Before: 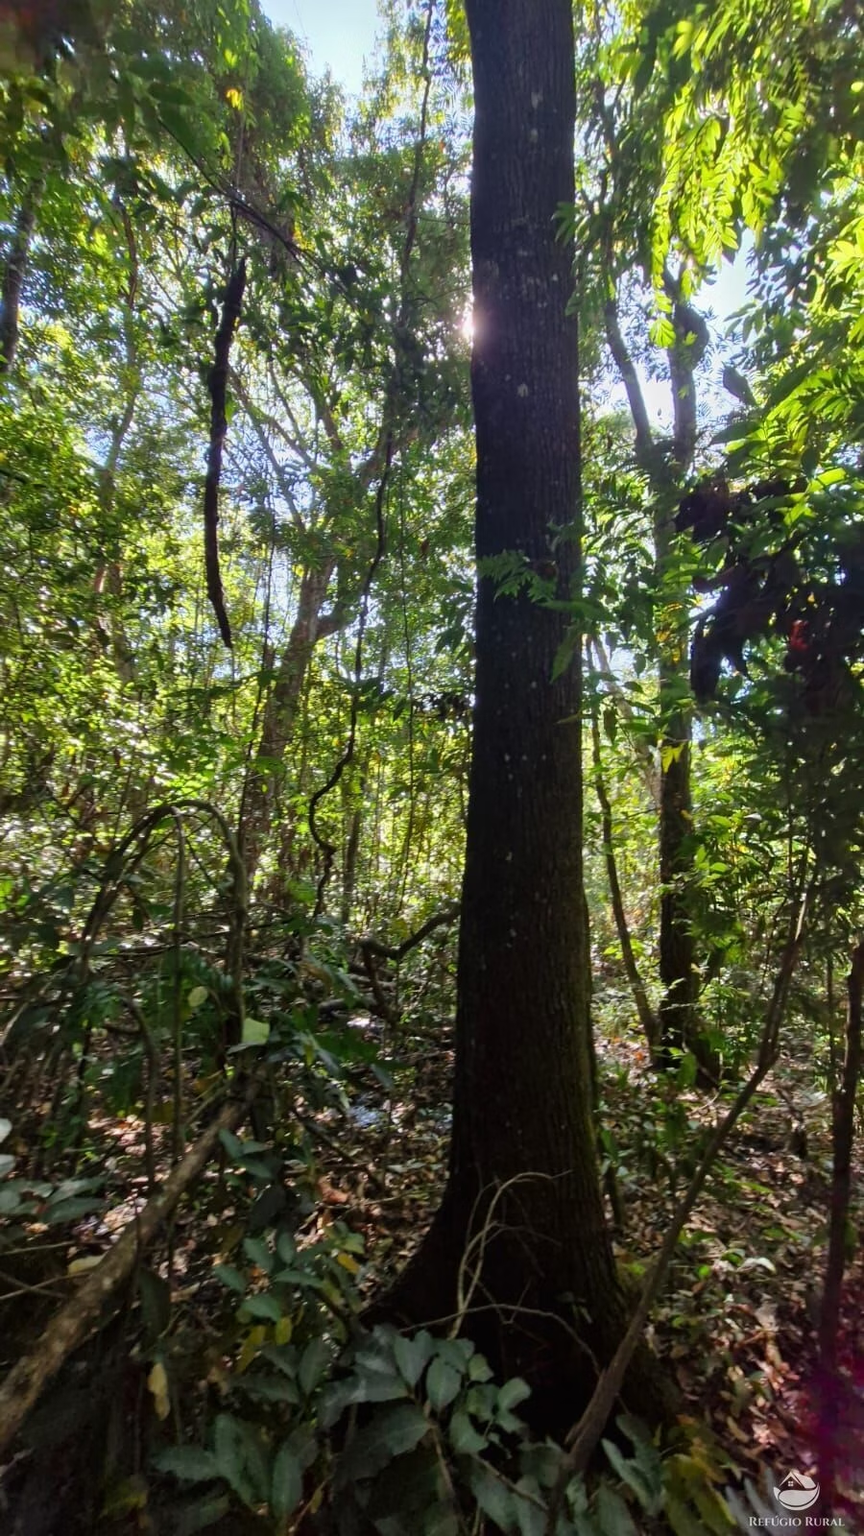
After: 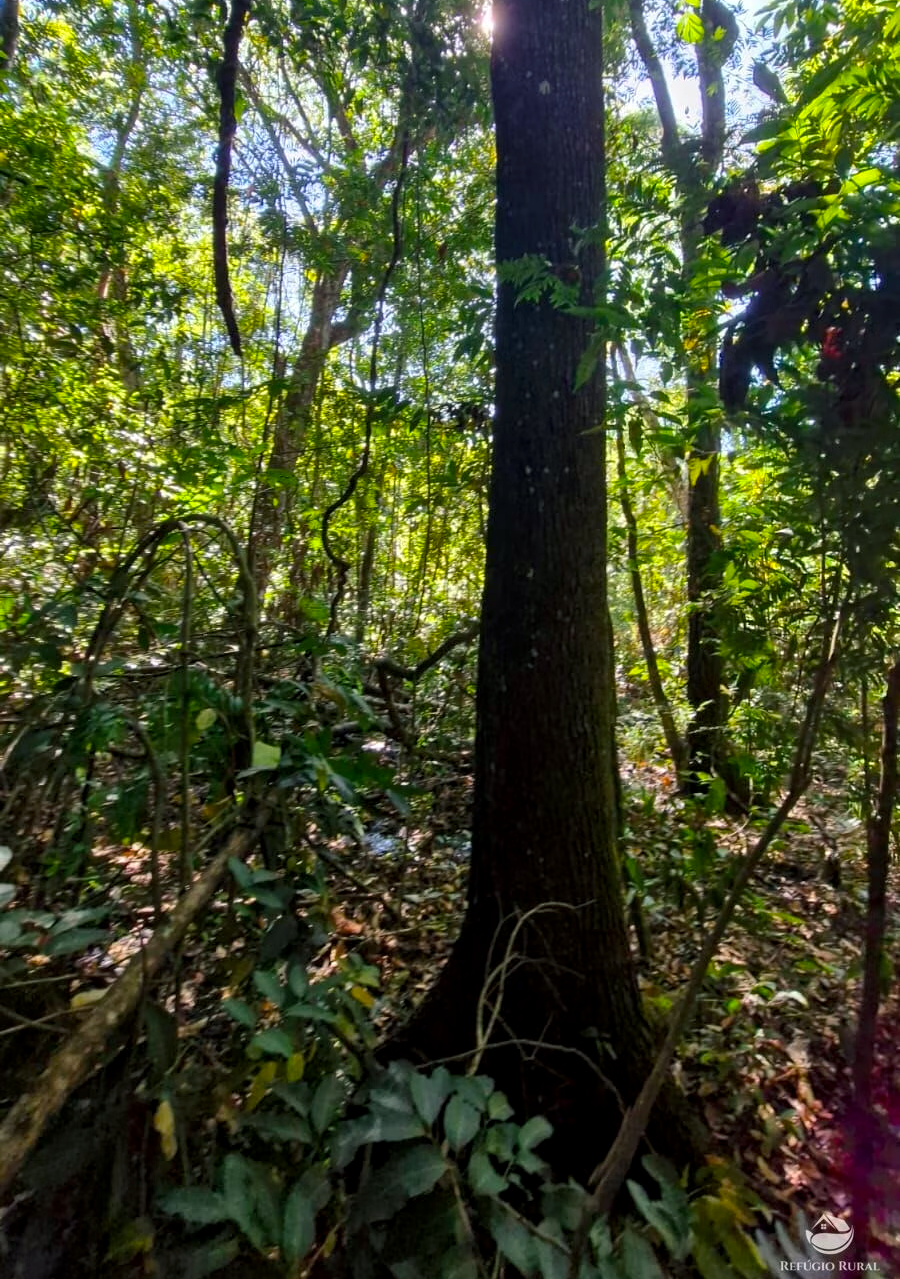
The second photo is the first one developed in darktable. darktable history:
crop and rotate: top 20.019%
color balance rgb: shadows lift › chroma 2.064%, shadows lift › hue 216.1°, linear chroma grading › global chroma 0.888%, perceptual saturation grading › global saturation 30.662%
local contrast: highlights 105%, shadows 101%, detail 131%, midtone range 0.2
